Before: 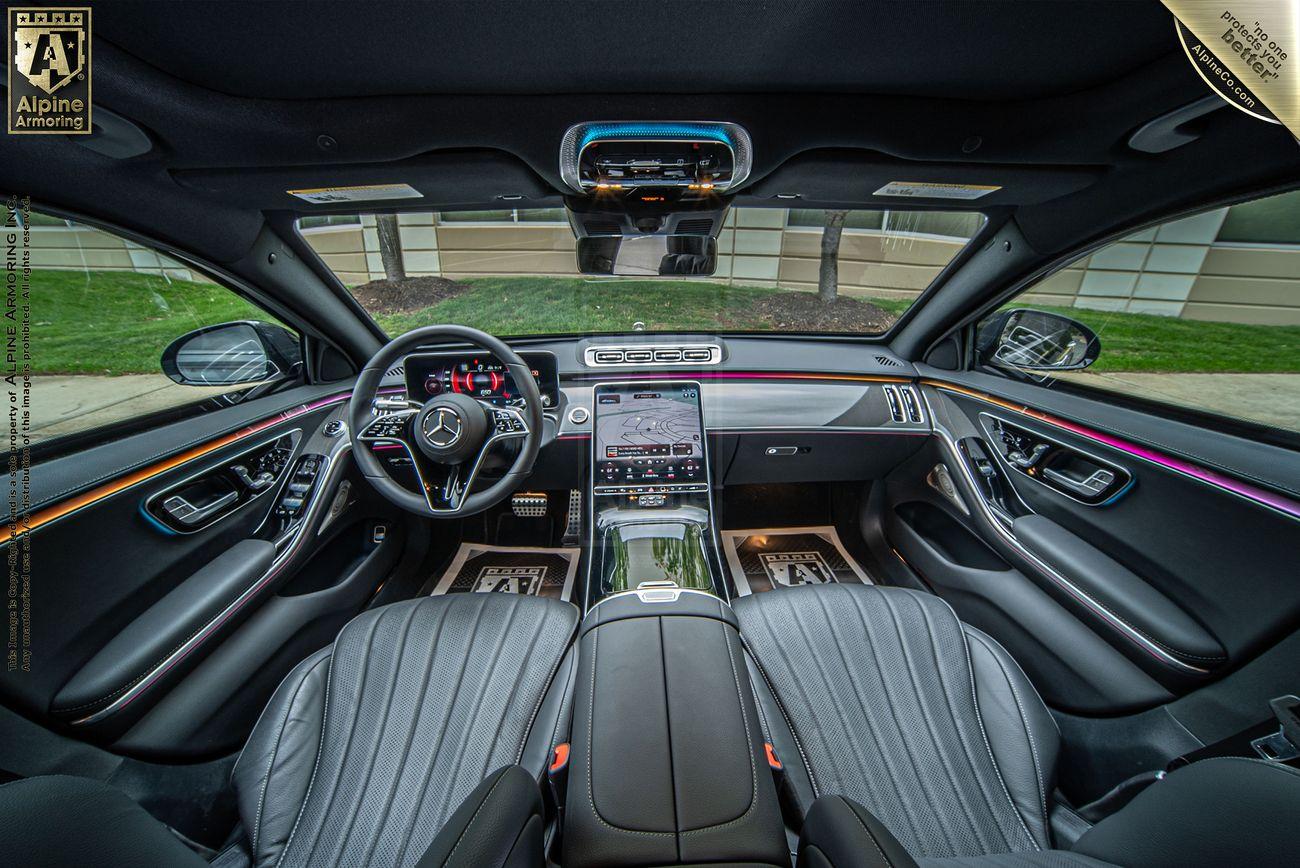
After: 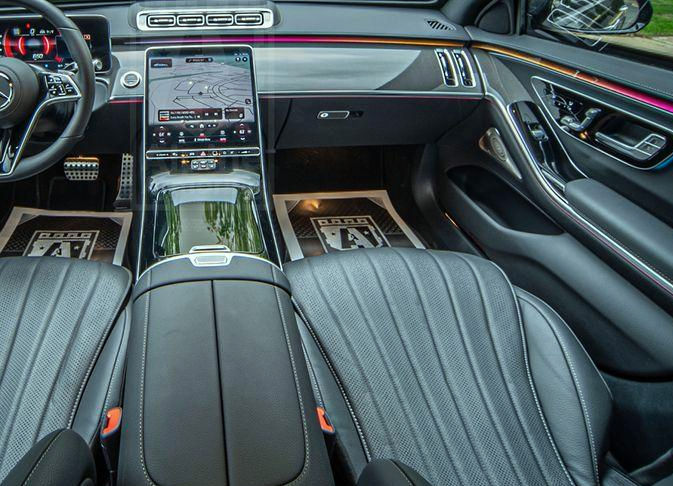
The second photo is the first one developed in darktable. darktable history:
crop: left 34.479%, top 38.822%, right 13.718%, bottom 5.172%
color correction: highlights a* -6.69, highlights b* 0.49
